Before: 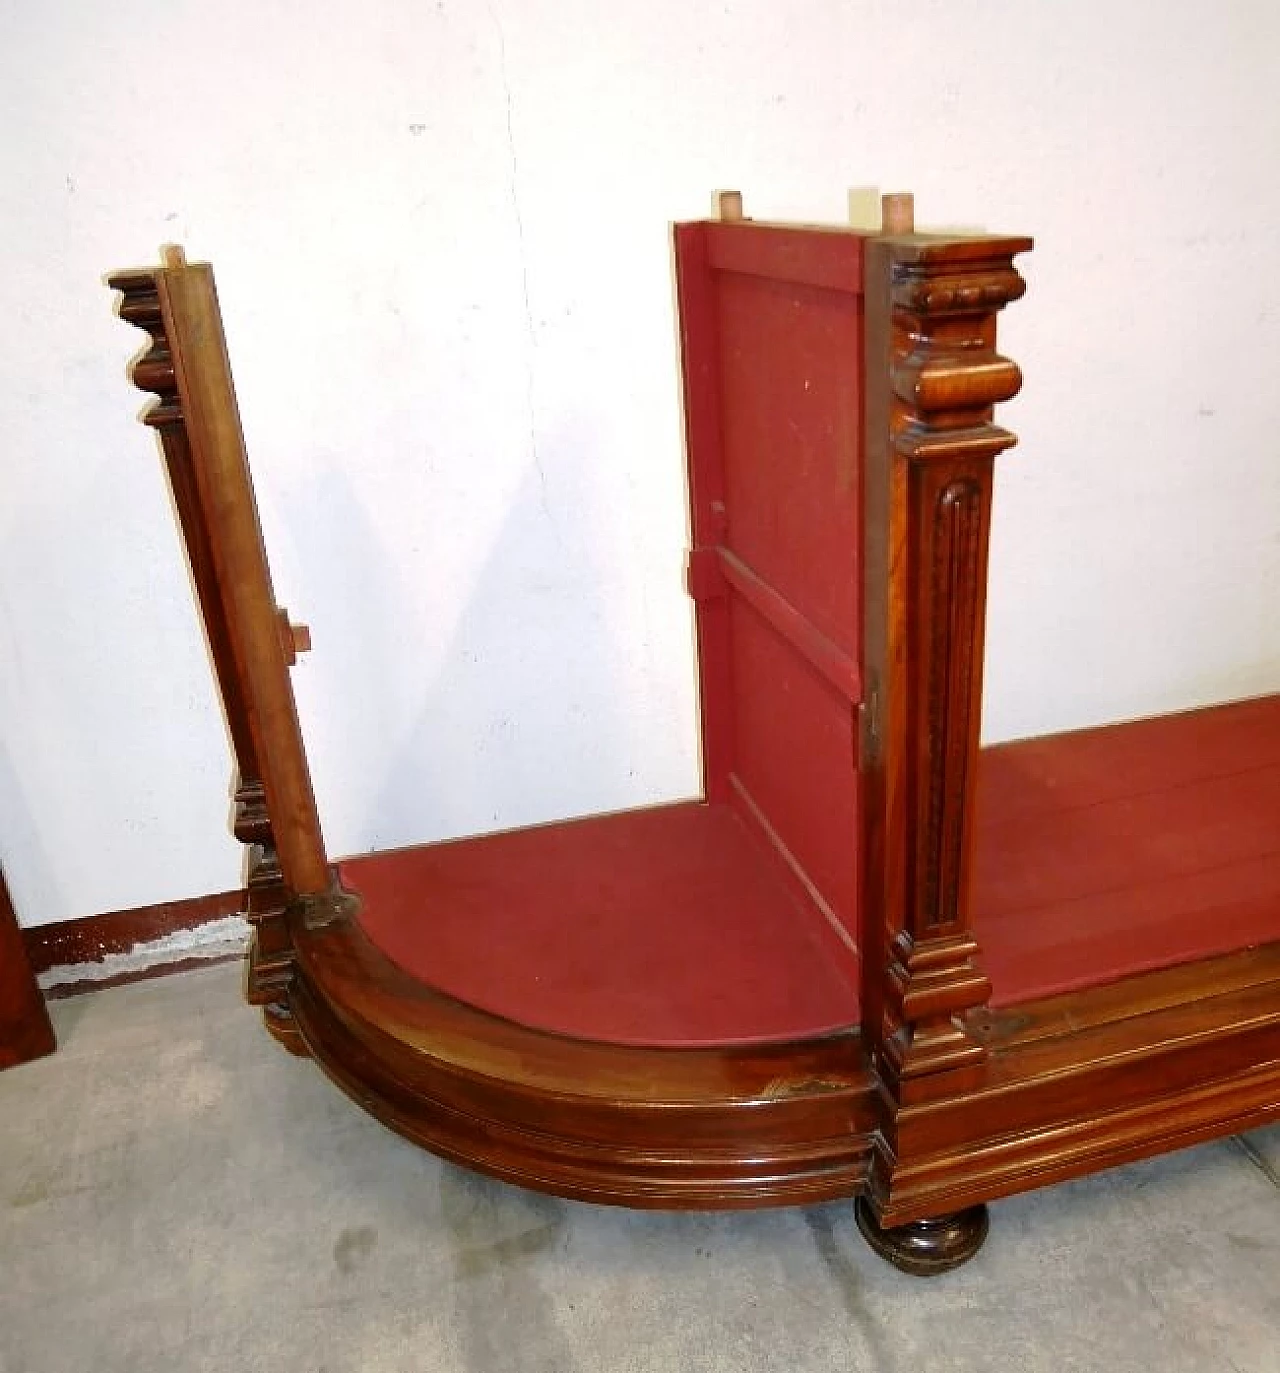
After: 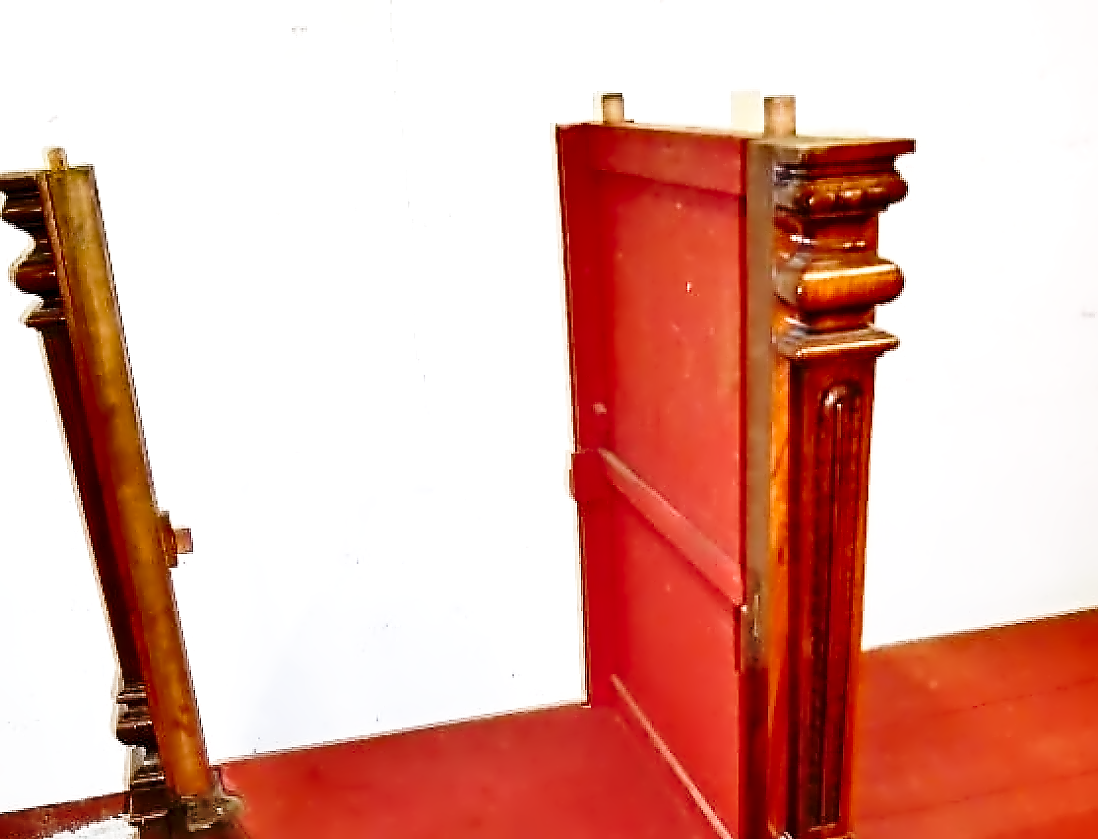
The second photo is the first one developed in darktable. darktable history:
crop and rotate: left 9.277%, top 7.152%, right 4.871%, bottom 31.705%
base curve: curves: ch0 [(0, 0) (0.028, 0.03) (0.121, 0.232) (0.46, 0.748) (0.859, 0.968) (1, 1)], preserve colors none
contrast equalizer: octaves 7, y [[0.5, 0.542, 0.583, 0.625, 0.667, 0.708], [0.5 ×6], [0.5 ×6], [0, 0.033, 0.067, 0.1, 0.133, 0.167], [0, 0.05, 0.1, 0.15, 0.2, 0.25]]
shadows and highlights: shadows color adjustment 97.99%, highlights color adjustment 59.05%, soften with gaussian
exposure: exposure 0.299 EV, compensate highlight preservation false
